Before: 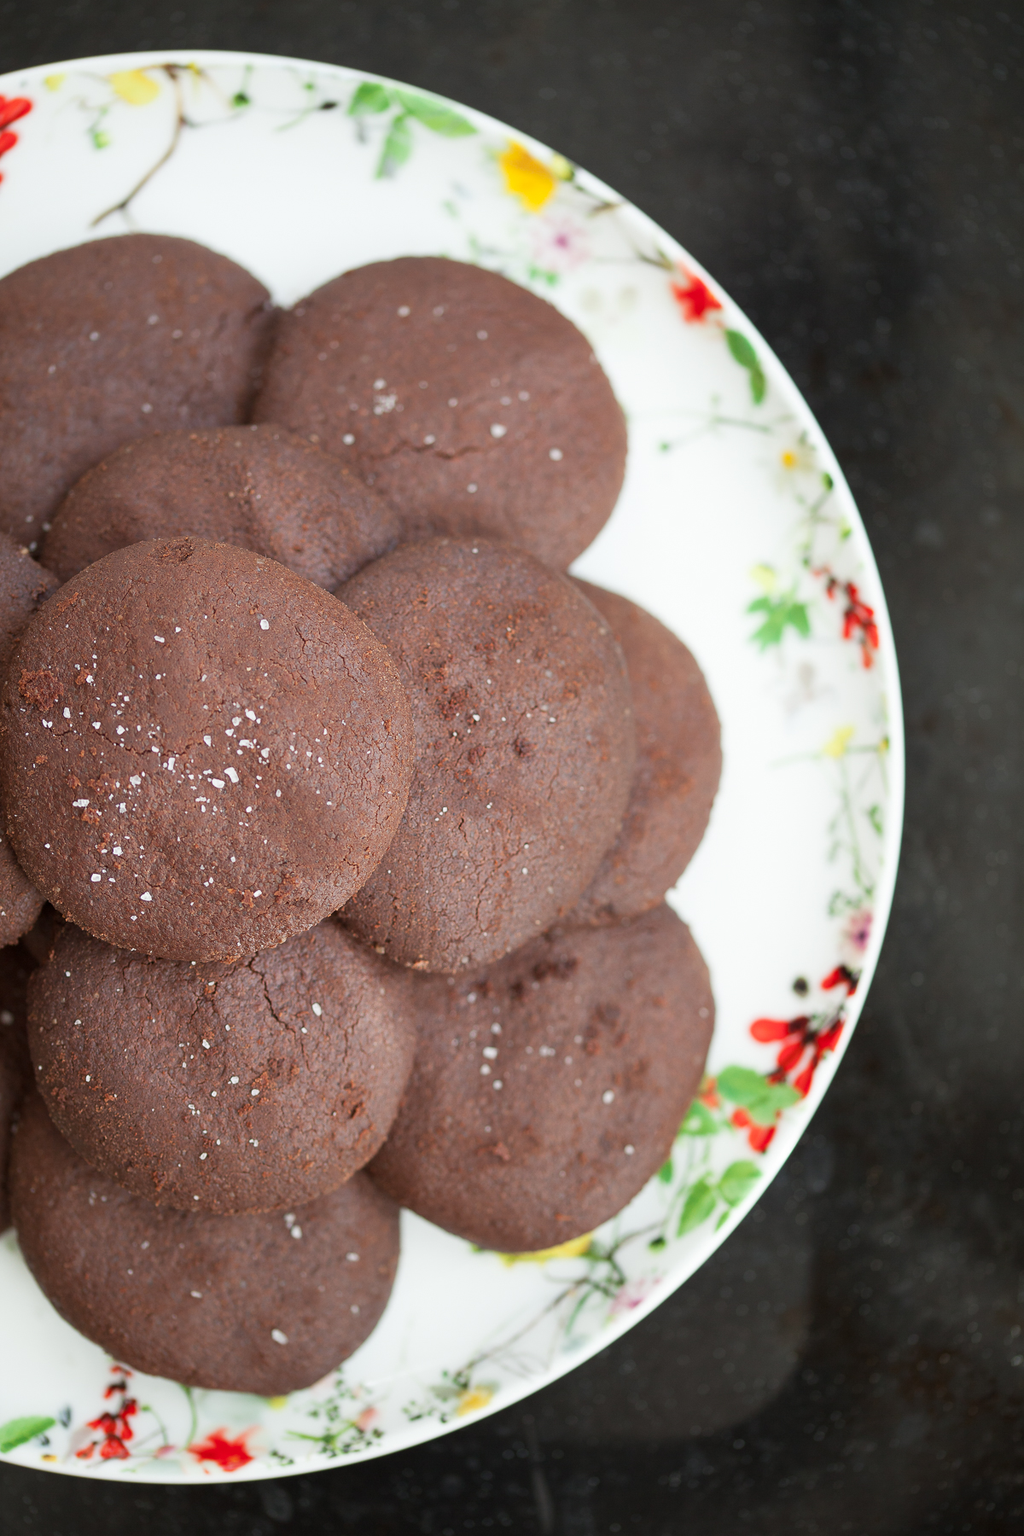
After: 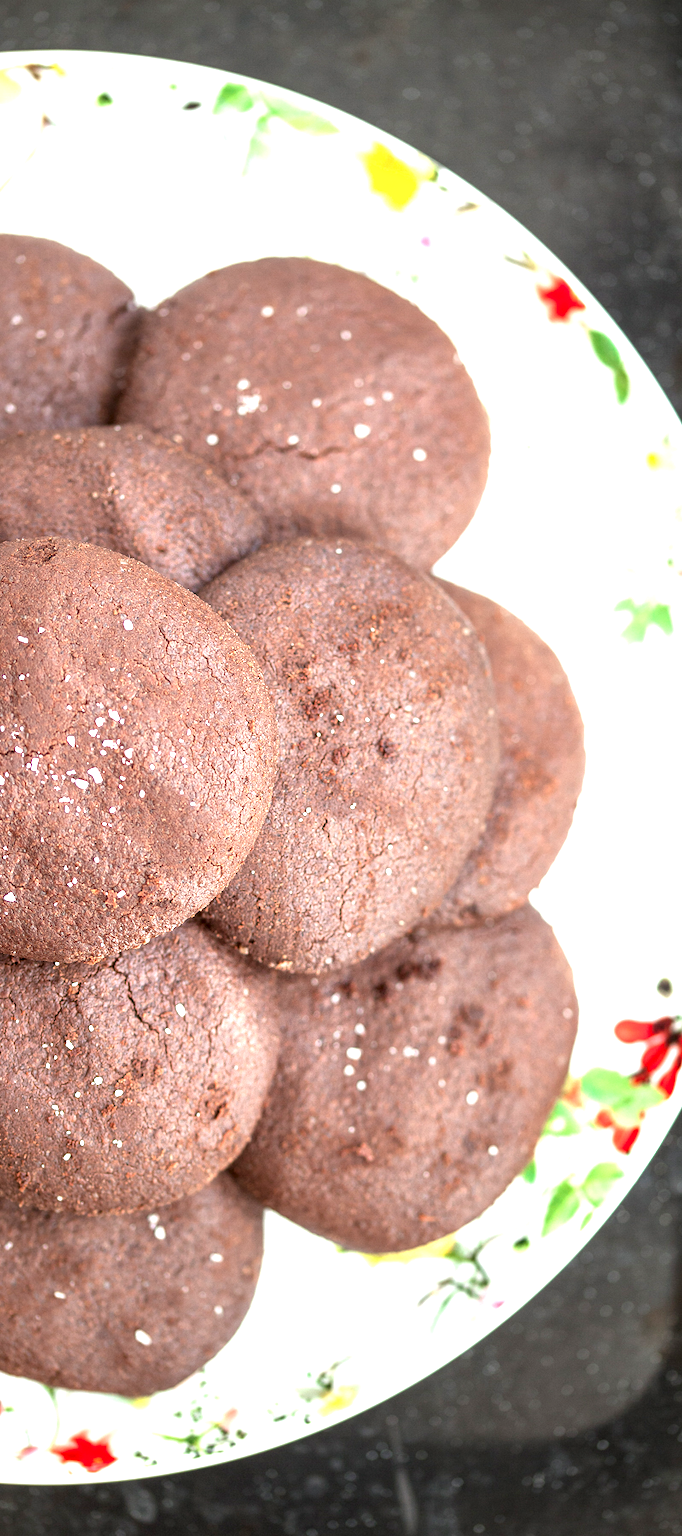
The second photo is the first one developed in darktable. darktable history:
crop and rotate: left 13.409%, right 19.924%
local contrast: detail 154%
exposure: black level correction 0.001, exposure 1.116 EV, compensate highlight preservation false
